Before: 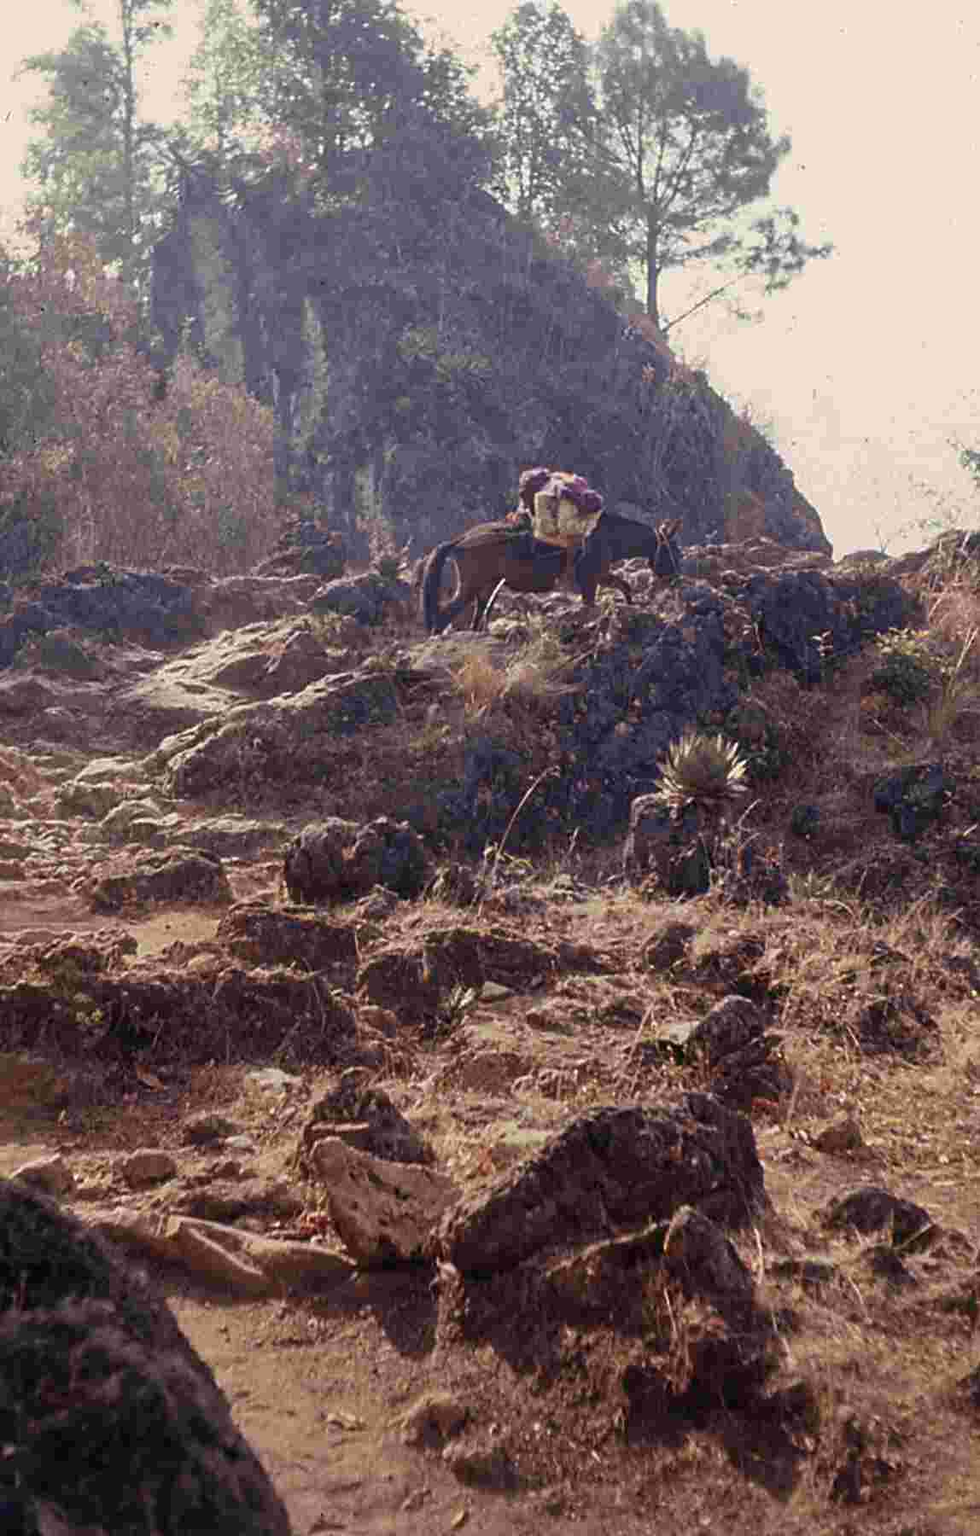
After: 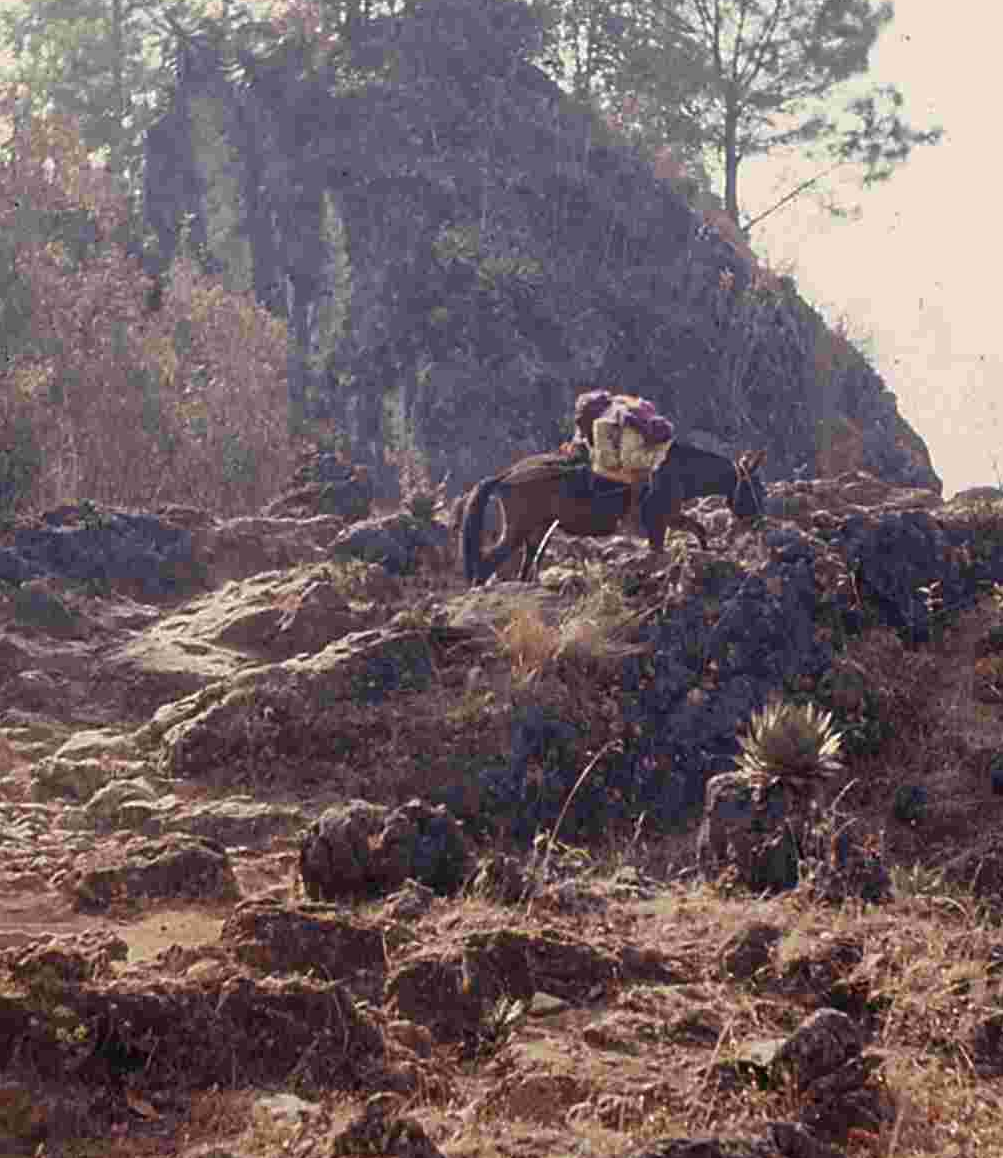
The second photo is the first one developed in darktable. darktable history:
crop: left 2.898%, top 8.825%, right 9.667%, bottom 26.815%
